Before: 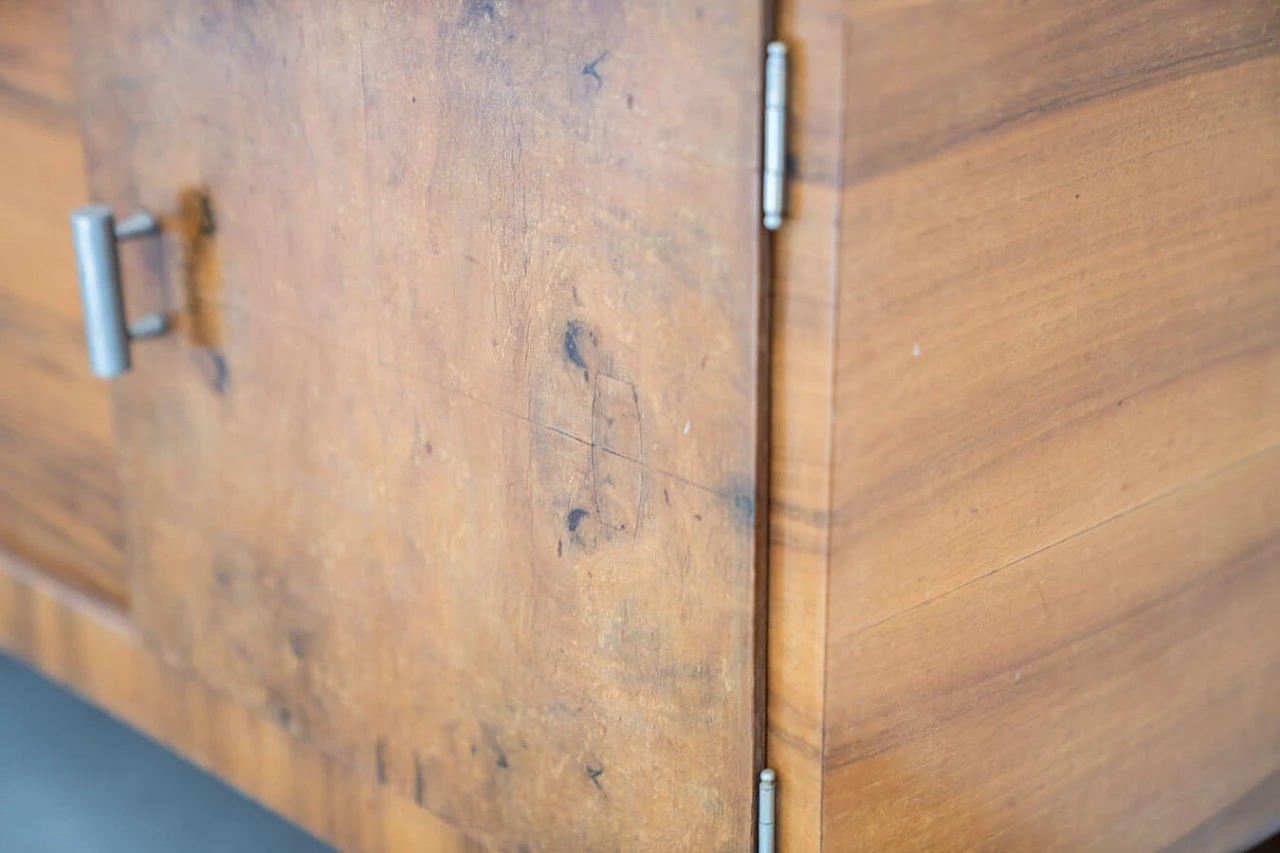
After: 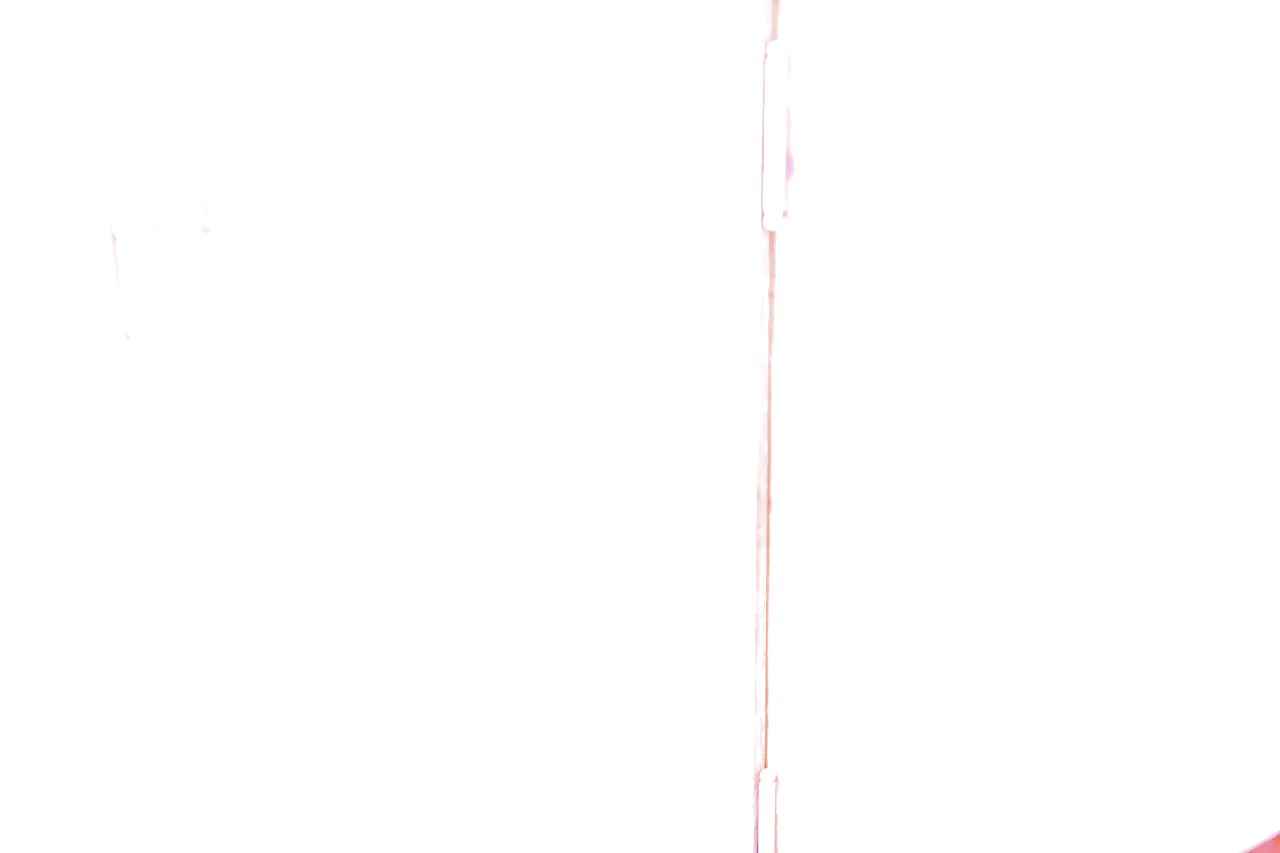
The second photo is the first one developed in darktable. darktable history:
filmic rgb "scene-referred default": black relative exposure -7.65 EV, white relative exposure 4.56 EV, hardness 3.61
local contrast: on, module defaults
lens correction: scale 1.01, crop 1, focal 85, aperture 3.2, distance 4.38, camera "Canon EOS RP", lens "Canon RF 85mm F2 MACRO IS STM"
haze removal: compatibility mode true, adaptive false
denoise (profiled): preserve shadows 1.18, scattering 0.064, a [-1, 0, 0], b [0, 0, 0], compensate highlight preservation false
raw denoise: x [[0, 0.25, 0.5, 0.75, 1] ×4]
shadows and highlights: shadows 25, highlights -25
raw chromatic aberrations: on, module defaults
hot pixels: on, module defaults
tone equalizer "contrast tone curve: soft": -8 EV -0.417 EV, -7 EV -0.389 EV, -6 EV -0.333 EV, -5 EV -0.222 EV, -3 EV 0.222 EV, -2 EV 0.333 EV, -1 EV 0.389 EV, +0 EV 0.417 EV, edges refinement/feathering 500, mask exposure compensation -1.57 EV, preserve details no
exposure: black level correction 0.001, exposure 2.607 EV, compensate exposure bias true, compensate highlight preservation false
highlight reconstruction: clipping threshold 1.25, iterations 1, diameter of reconstruction 64 px
white balance: red 1.899, blue 1.492
color balance rgb: perceptual saturation grading › global saturation 36%, perceptual brilliance grading › global brilliance 10%, global vibrance 20%
